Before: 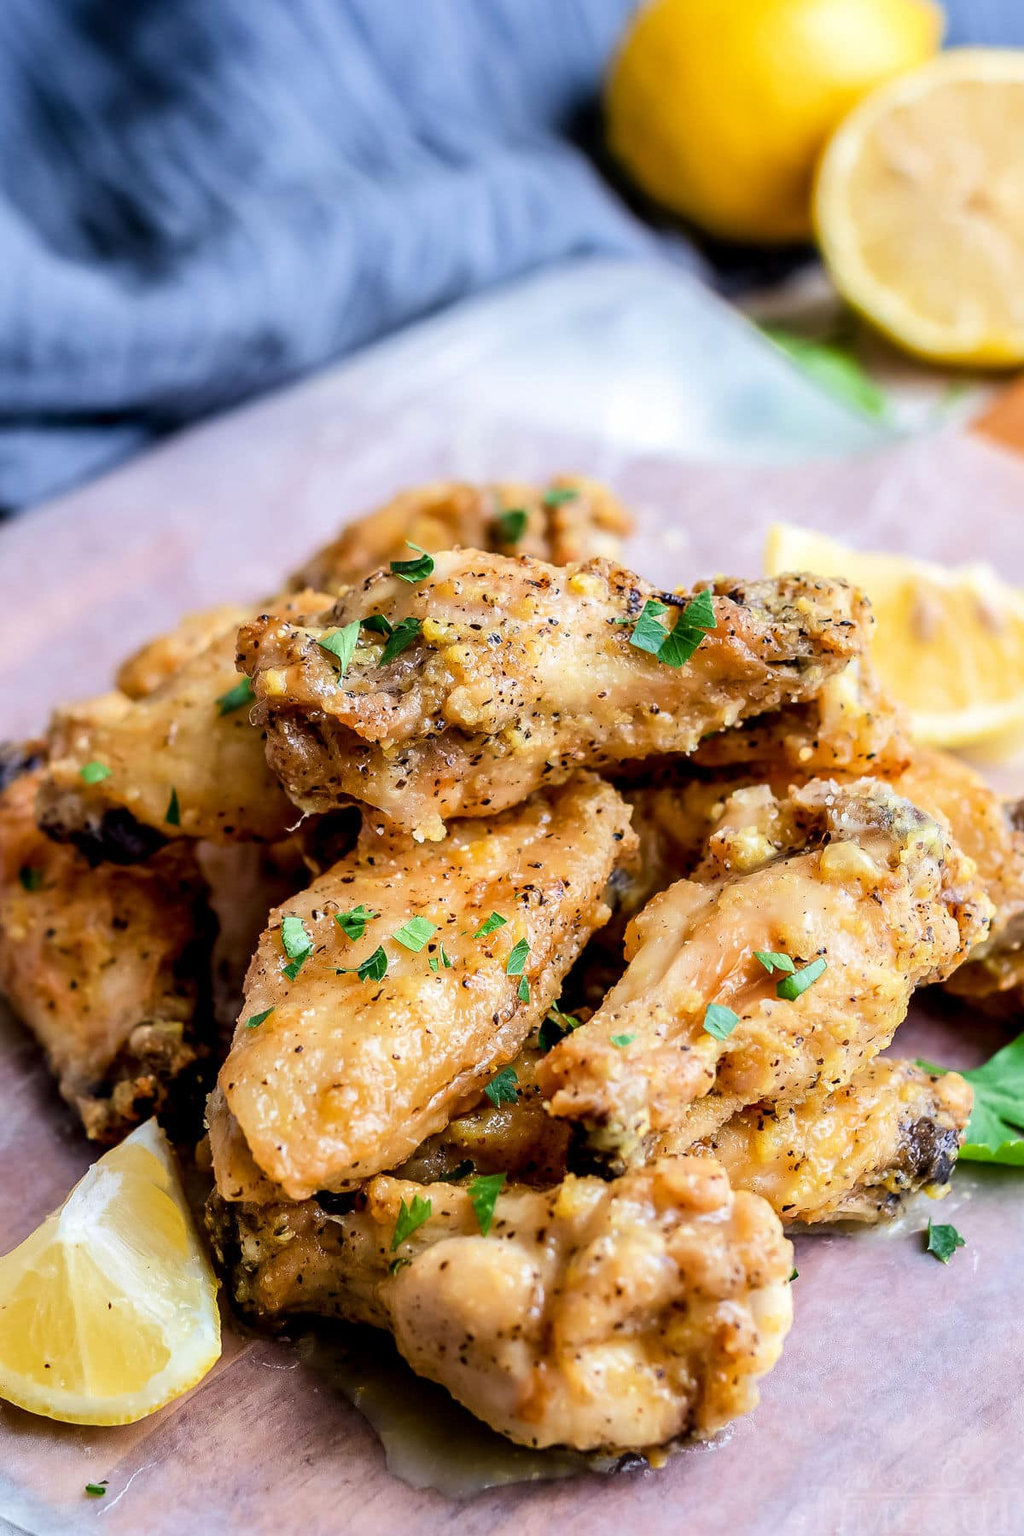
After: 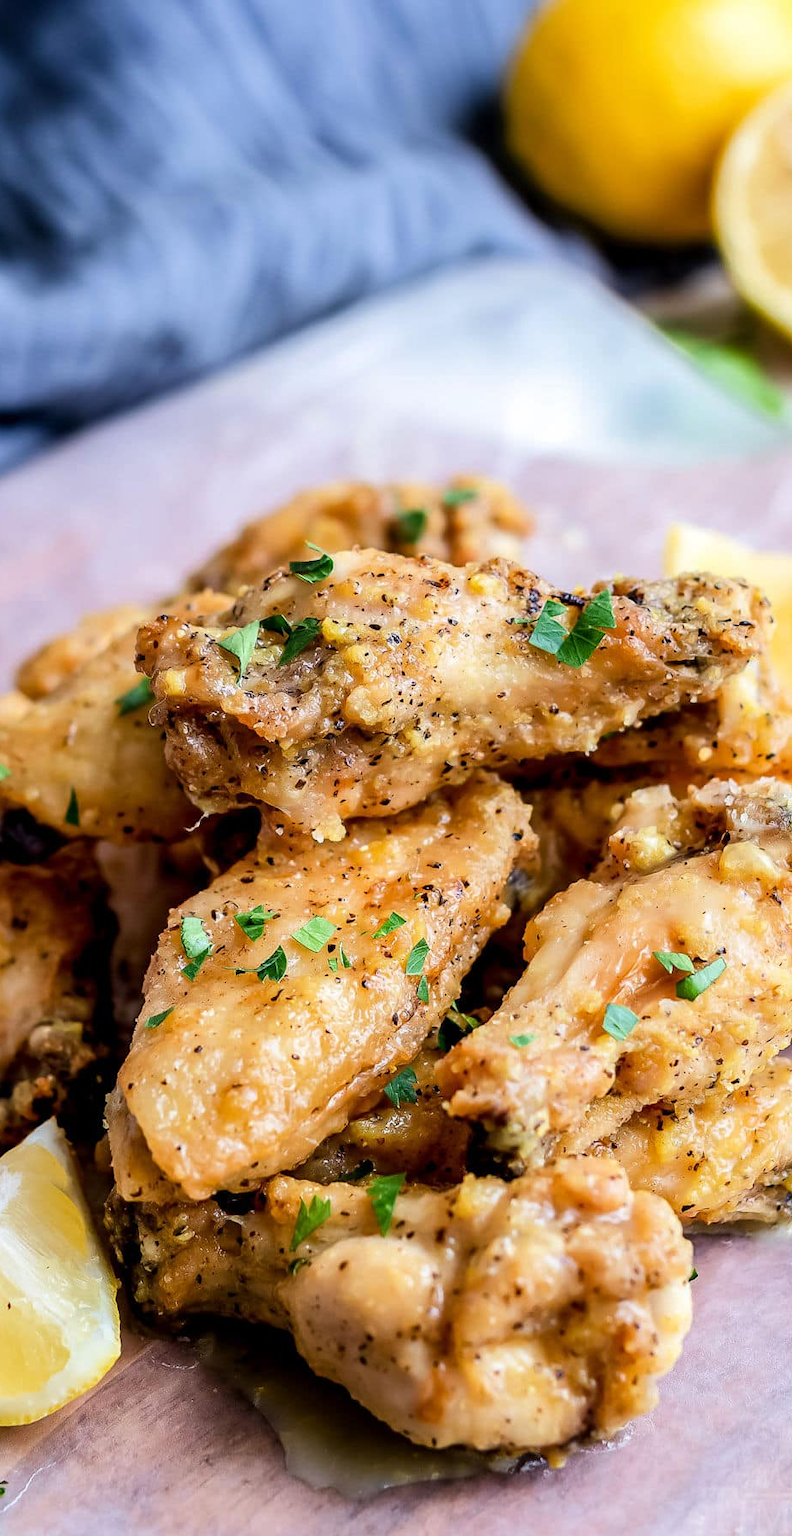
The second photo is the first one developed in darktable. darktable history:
crop: left 9.88%, right 12.664%
